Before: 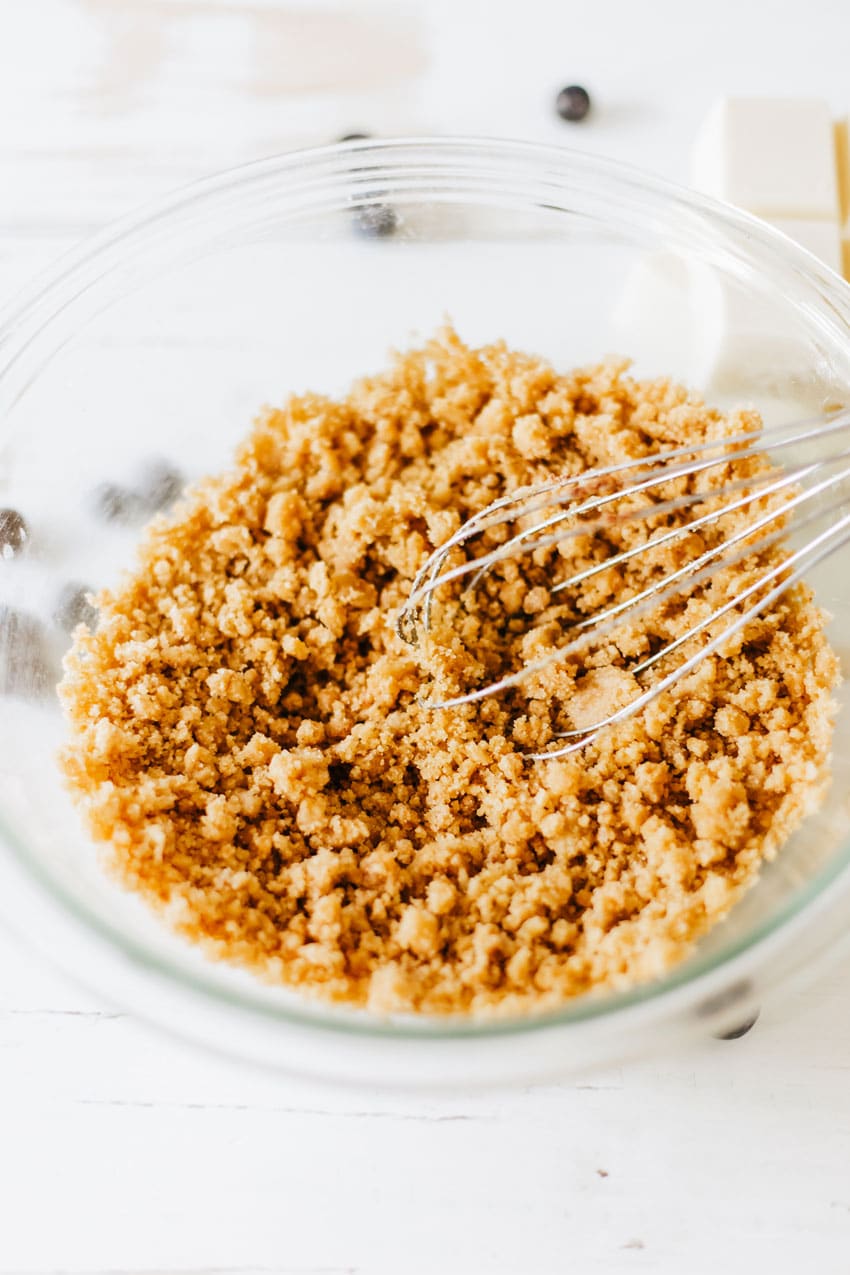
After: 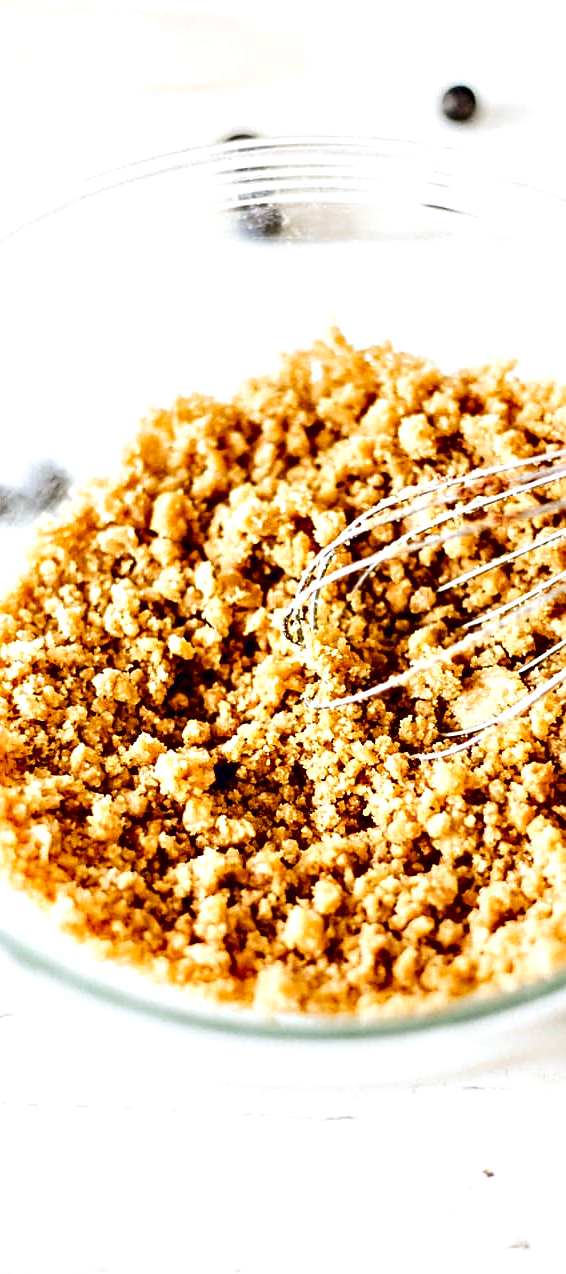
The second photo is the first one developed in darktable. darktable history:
contrast equalizer: y [[0.6 ×6], [0.55 ×6], [0 ×6], [0 ×6], [0 ×6]]
exposure: black level correction 0.003, exposure 0.385 EV, compensate exposure bias true, compensate highlight preservation false
crop and rotate: left 13.418%, right 19.893%
sharpen: on, module defaults
contrast brightness saturation: contrast 0.031, brightness -0.032
